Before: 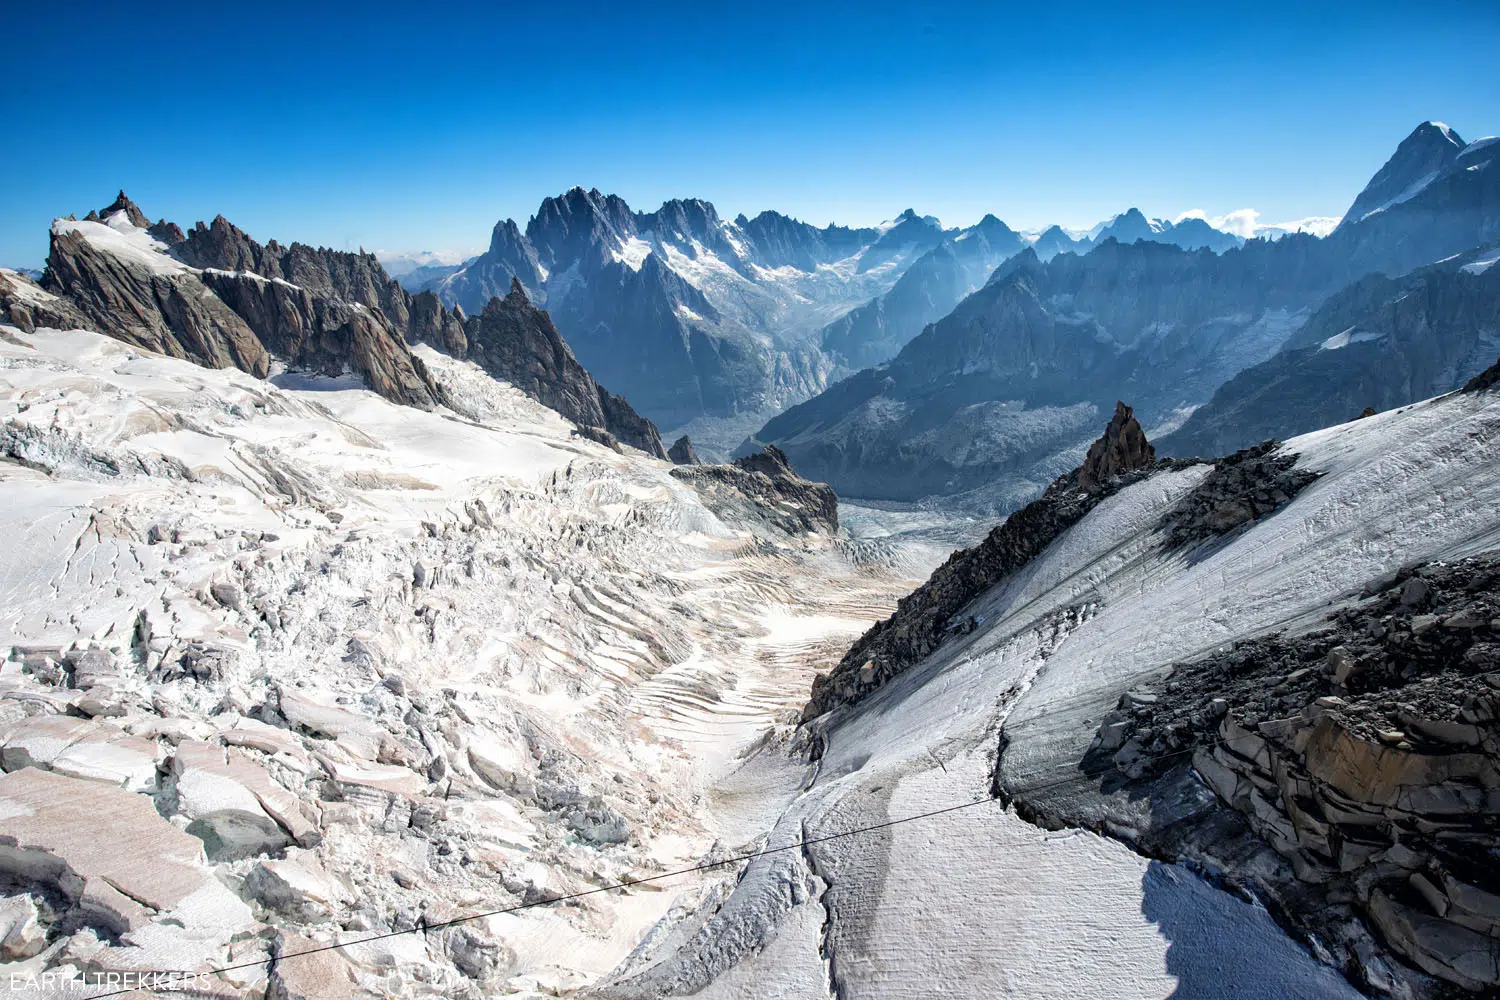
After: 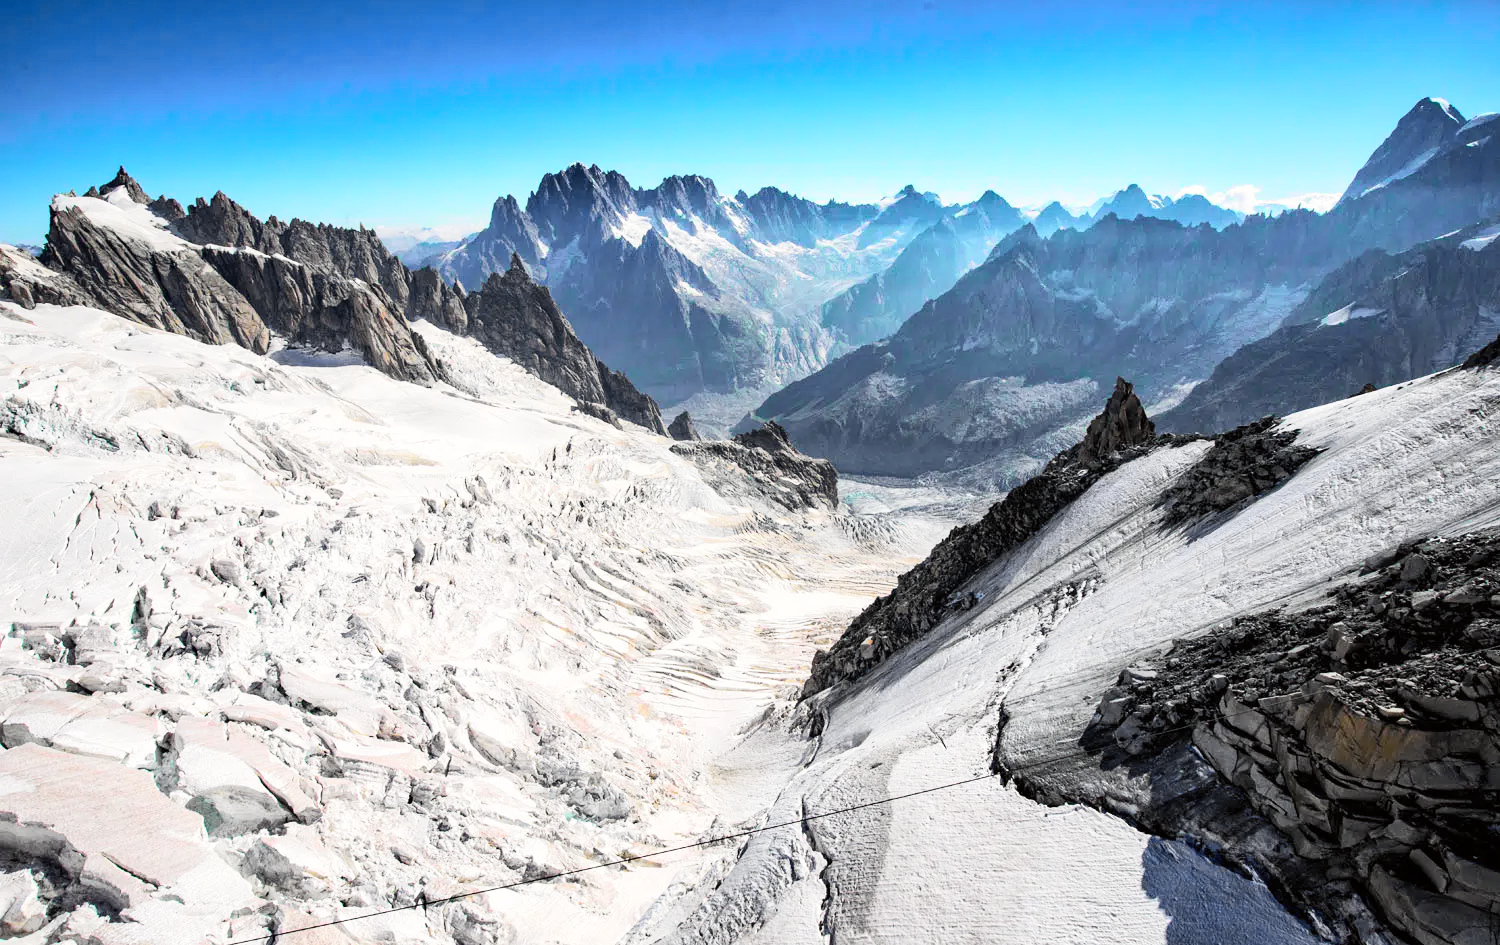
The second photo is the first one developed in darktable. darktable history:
tone curve: curves: ch0 [(0, 0) (0.055, 0.05) (0.258, 0.287) (0.434, 0.526) (0.517, 0.648) (0.745, 0.874) (1, 1)]; ch1 [(0, 0) (0.346, 0.307) (0.418, 0.383) (0.46, 0.439) (0.482, 0.493) (0.502, 0.503) (0.517, 0.514) (0.55, 0.561) (0.588, 0.603) (0.646, 0.688) (1, 1)]; ch2 [(0, 0) (0.346, 0.34) (0.431, 0.45) (0.485, 0.499) (0.5, 0.503) (0.527, 0.525) (0.545, 0.562) (0.679, 0.706) (1, 1)], color space Lab, independent channels, preserve colors none
crop and rotate: top 2.479%, bottom 3.018%
